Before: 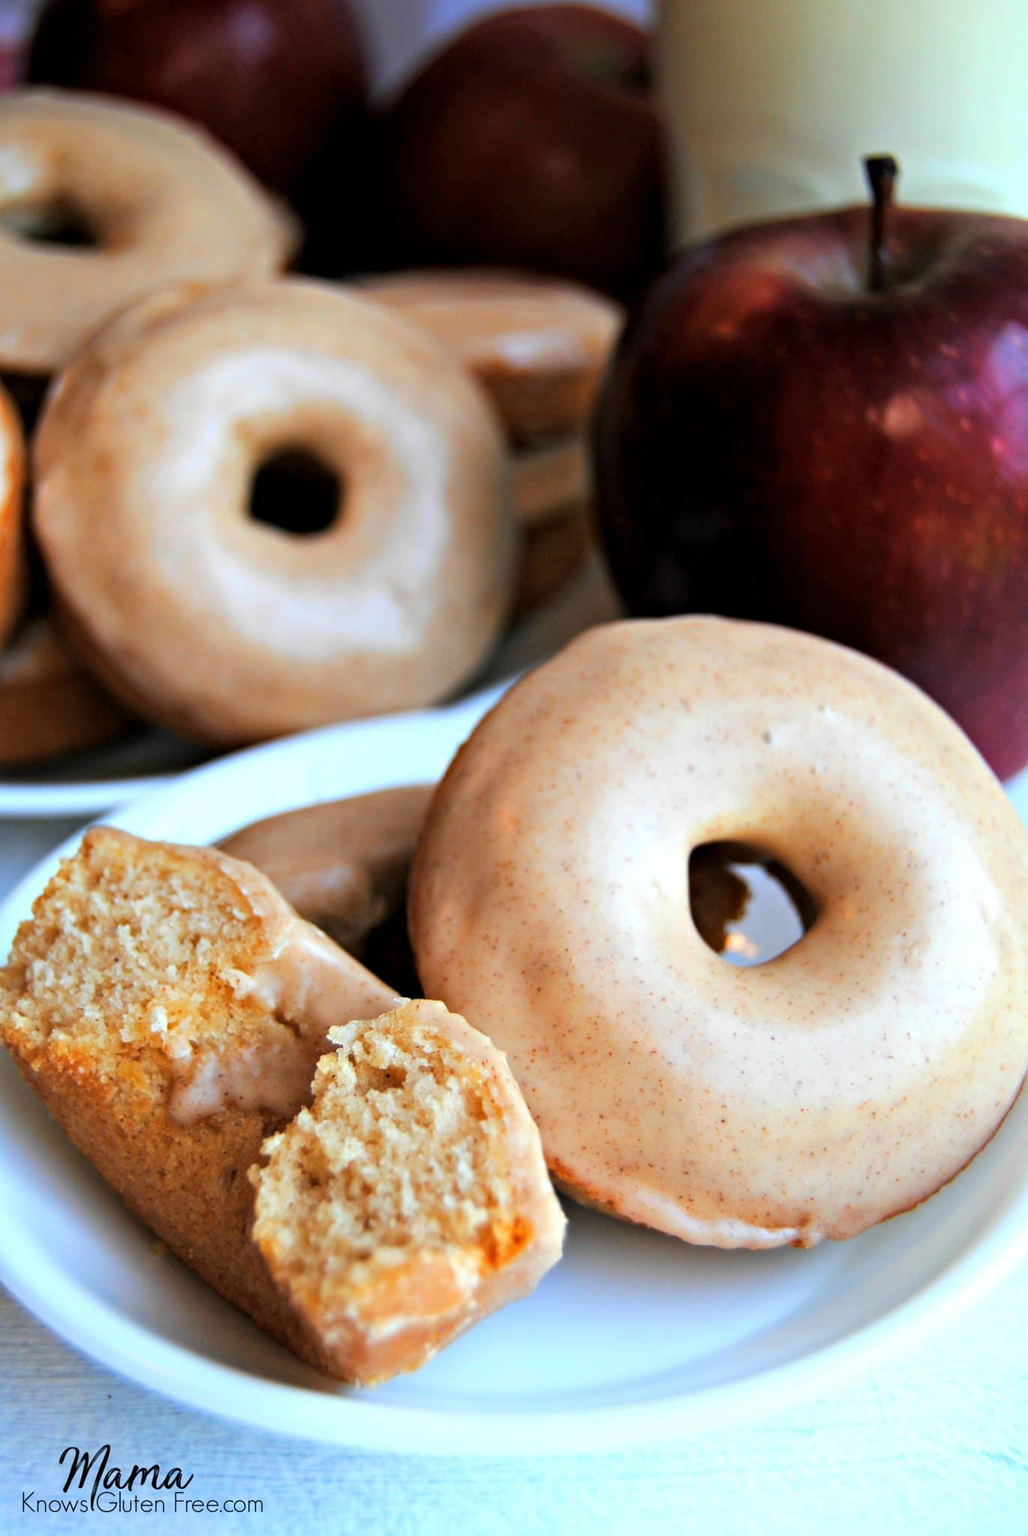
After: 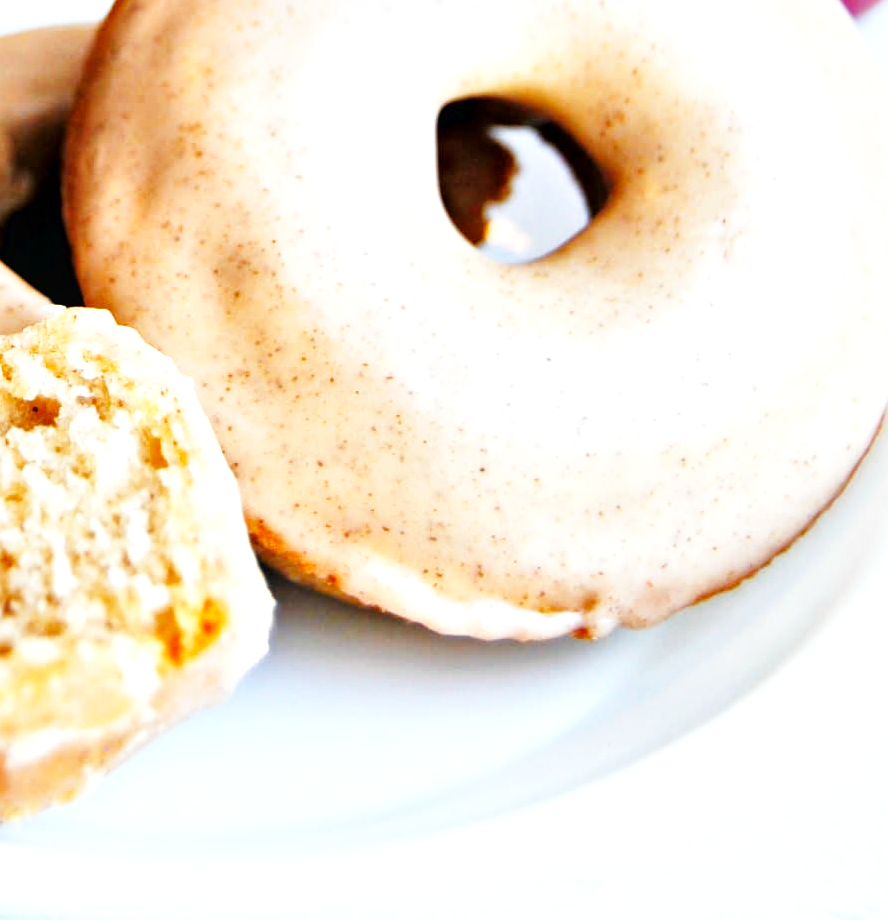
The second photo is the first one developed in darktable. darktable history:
local contrast: mode bilateral grid, contrast 20, coarseness 50, detail 172%, midtone range 0.2
crop and rotate: left 35.198%, top 50.057%, bottom 4.999%
base curve: curves: ch0 [(0, 0.003) (0.001, 0.002) (0.006, 0.004) (0.02, 0.022) (0.048, 0.086) (0.094, 0.234) (0.162, 0.431) (0.258, 0.629) (0.385, 0.8) (0.548, 0.918) (0.751, 0.988) (1, 1)], preserve colors none
